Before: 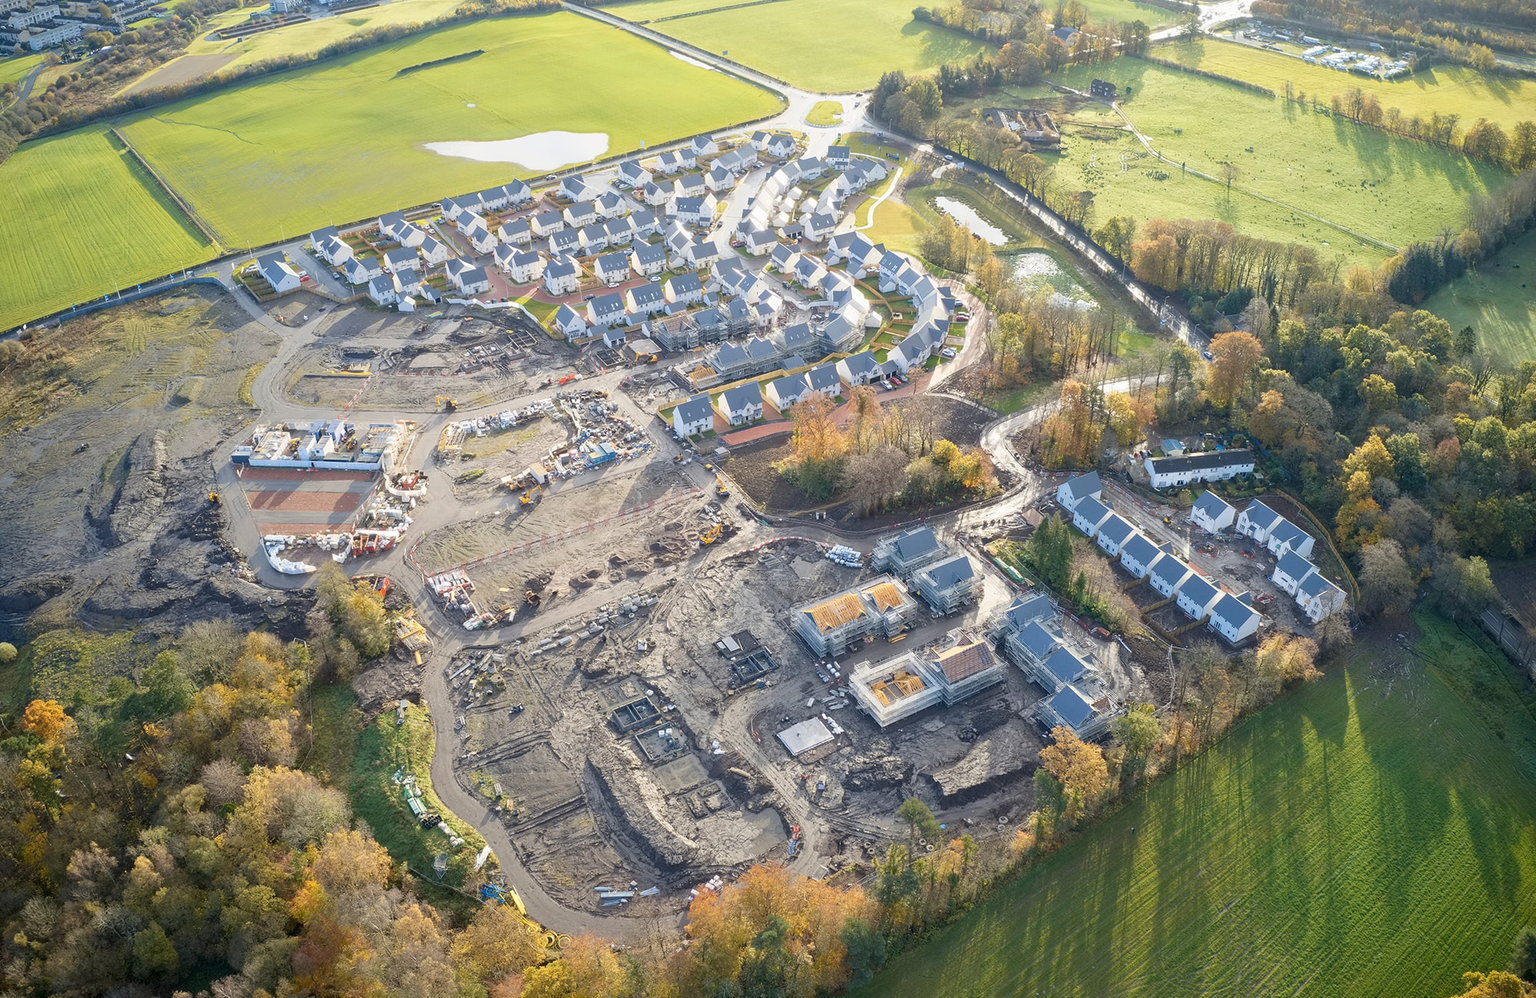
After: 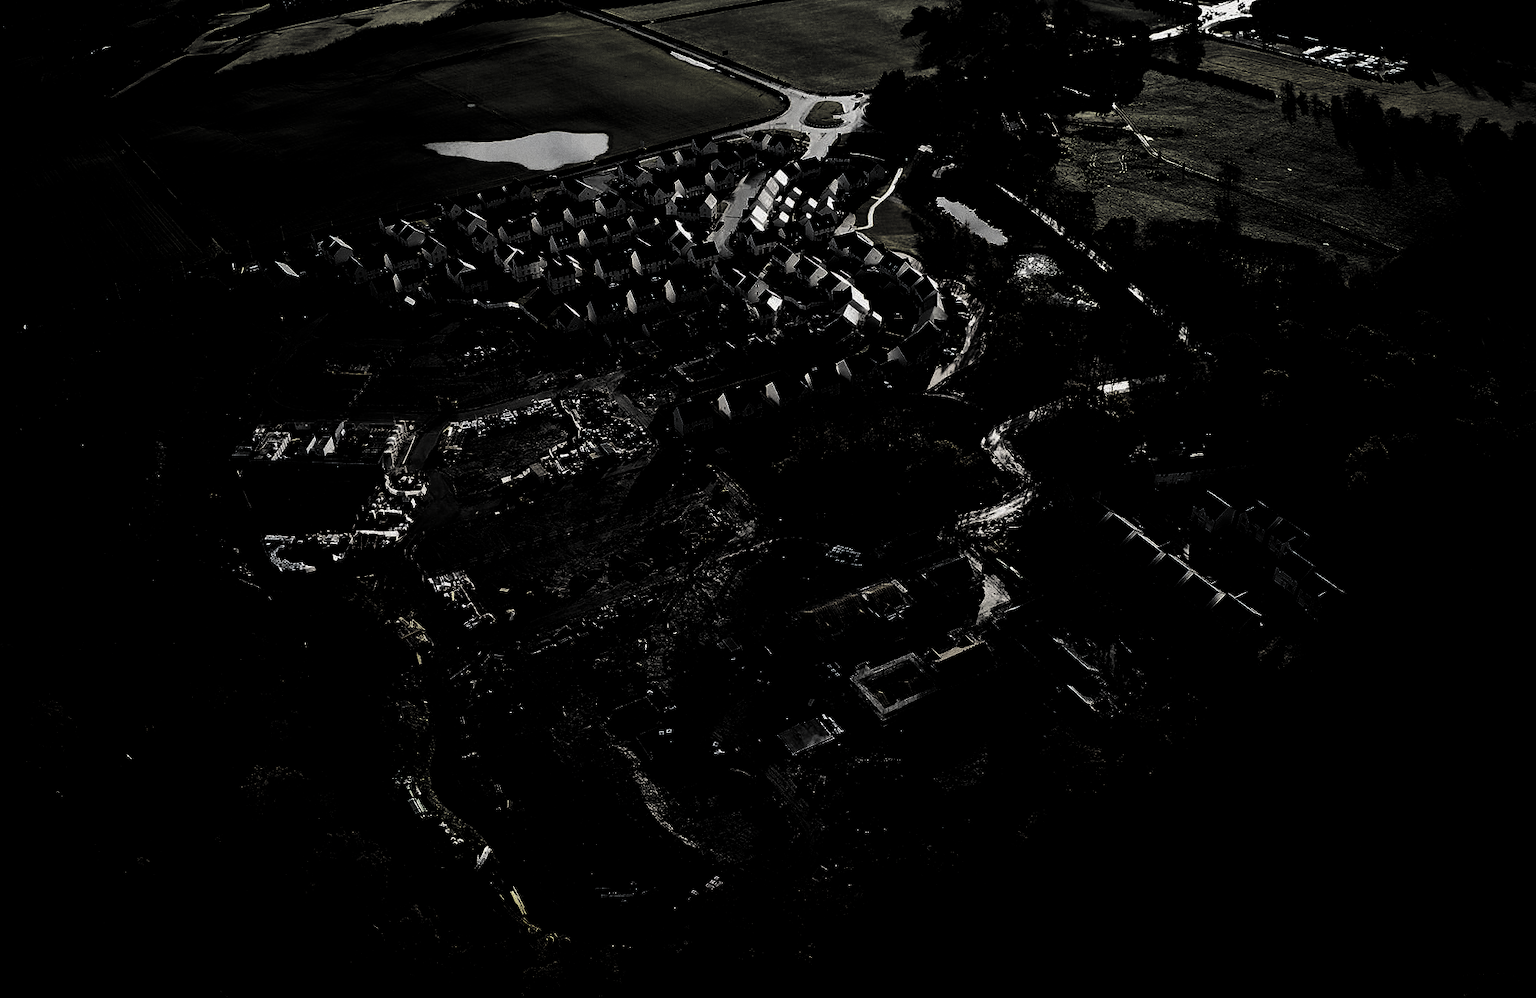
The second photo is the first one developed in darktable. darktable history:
global tonemap: drago (0.7, 100)
grain: coarseness 0.09 ISO
levels: levels [0.721, 0.937, 0.997]
